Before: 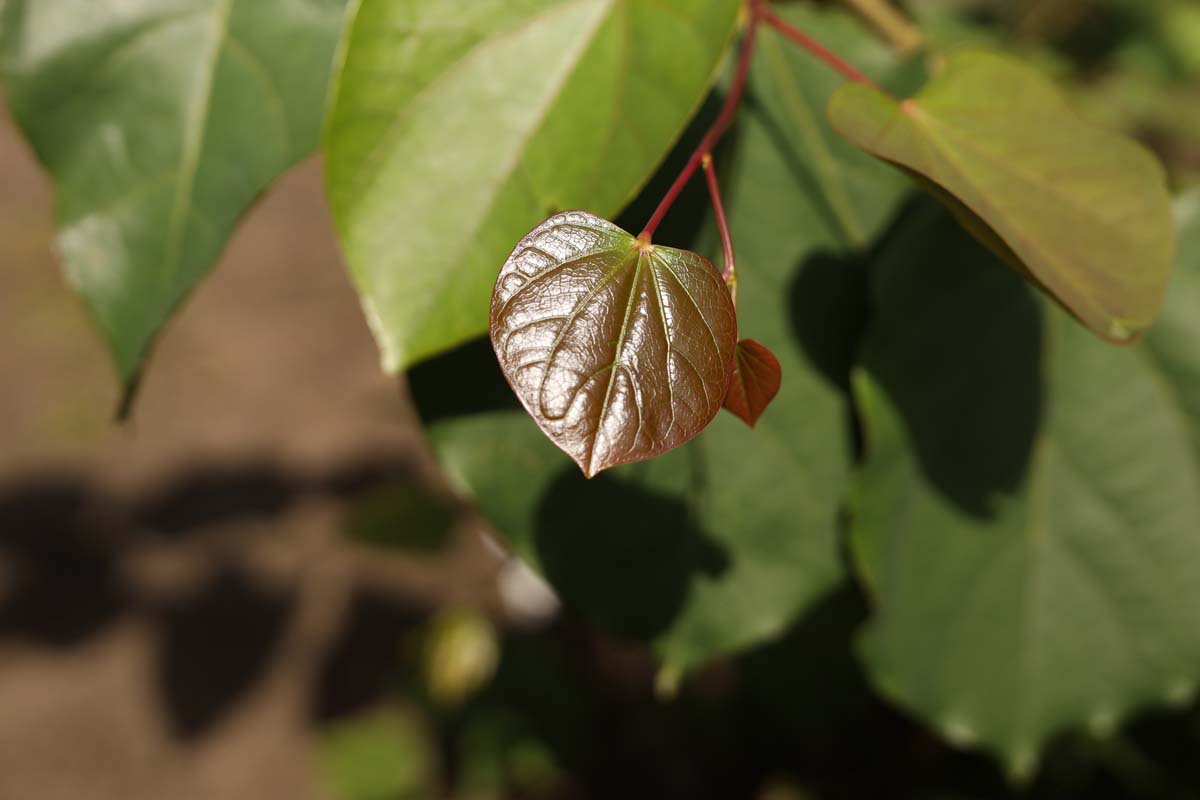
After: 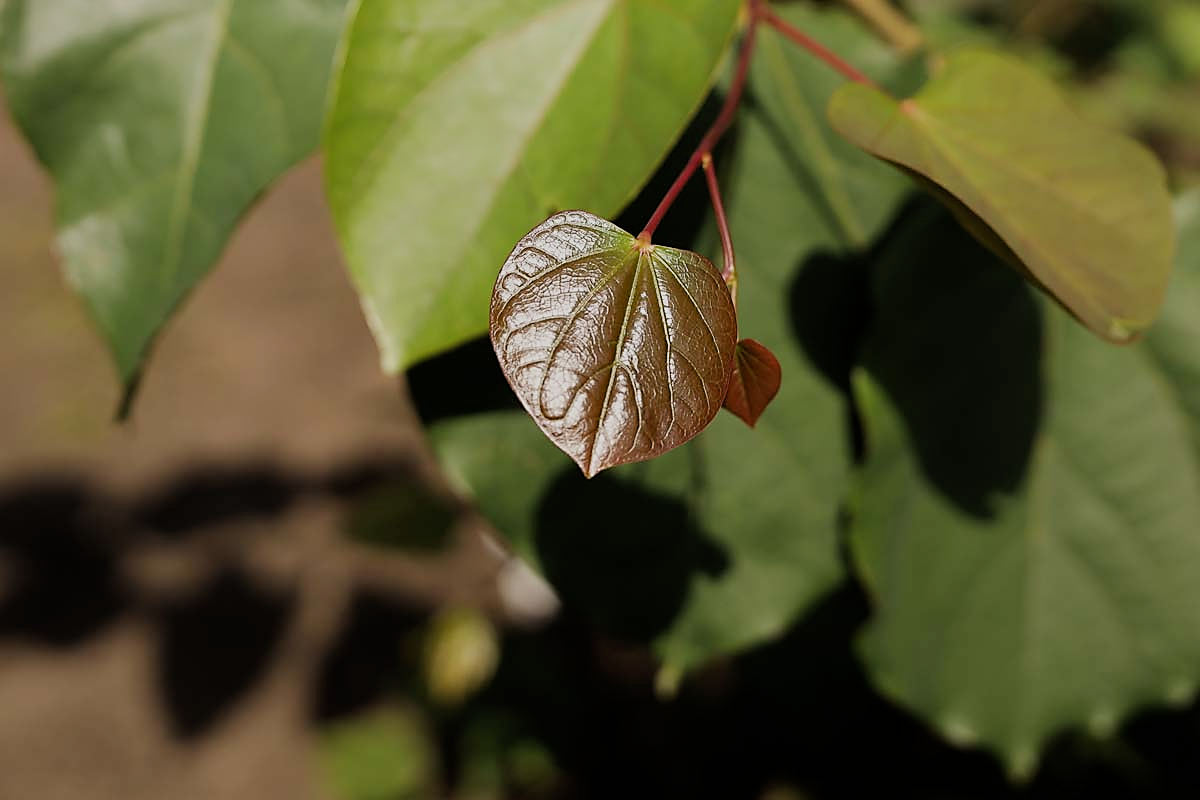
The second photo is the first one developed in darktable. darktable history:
filmic rgb: black relative exposure -7.65 EV, white relative exposure 4.56 EV, hardness 3.61
sharpen: radius 1.355, amount 1.264, threshold 0.842
